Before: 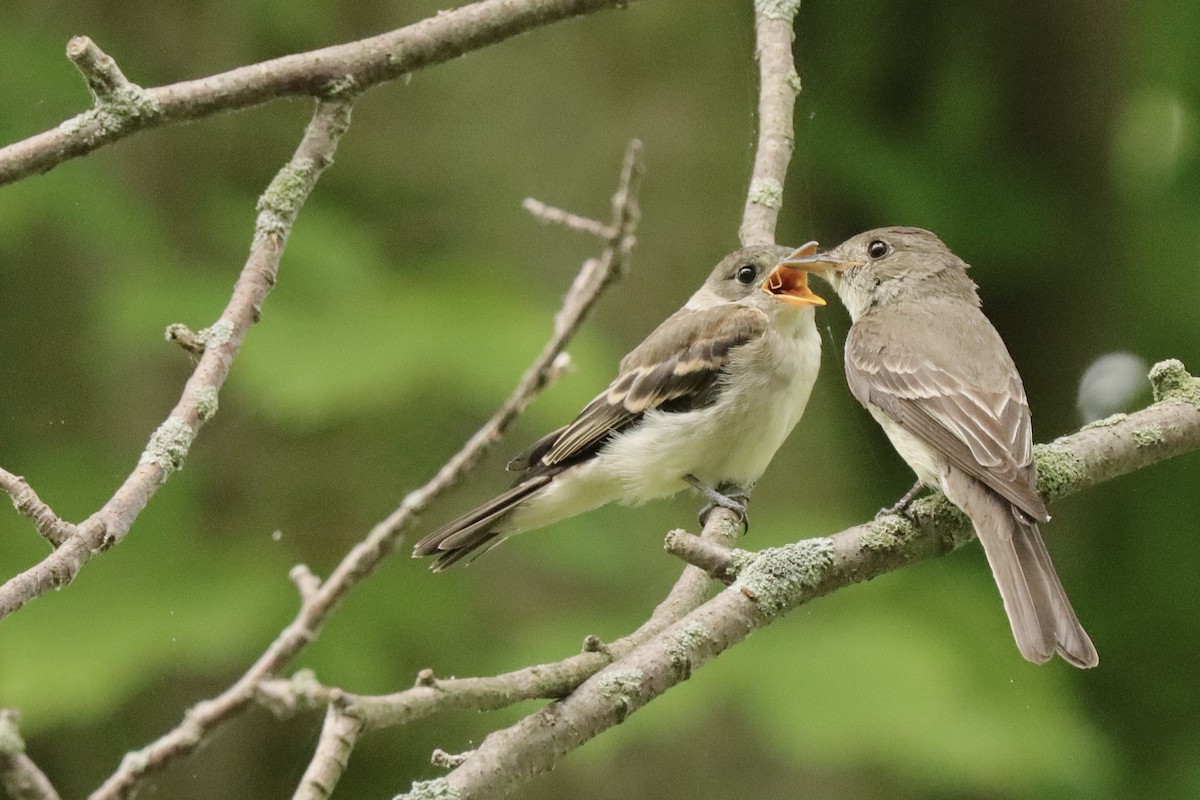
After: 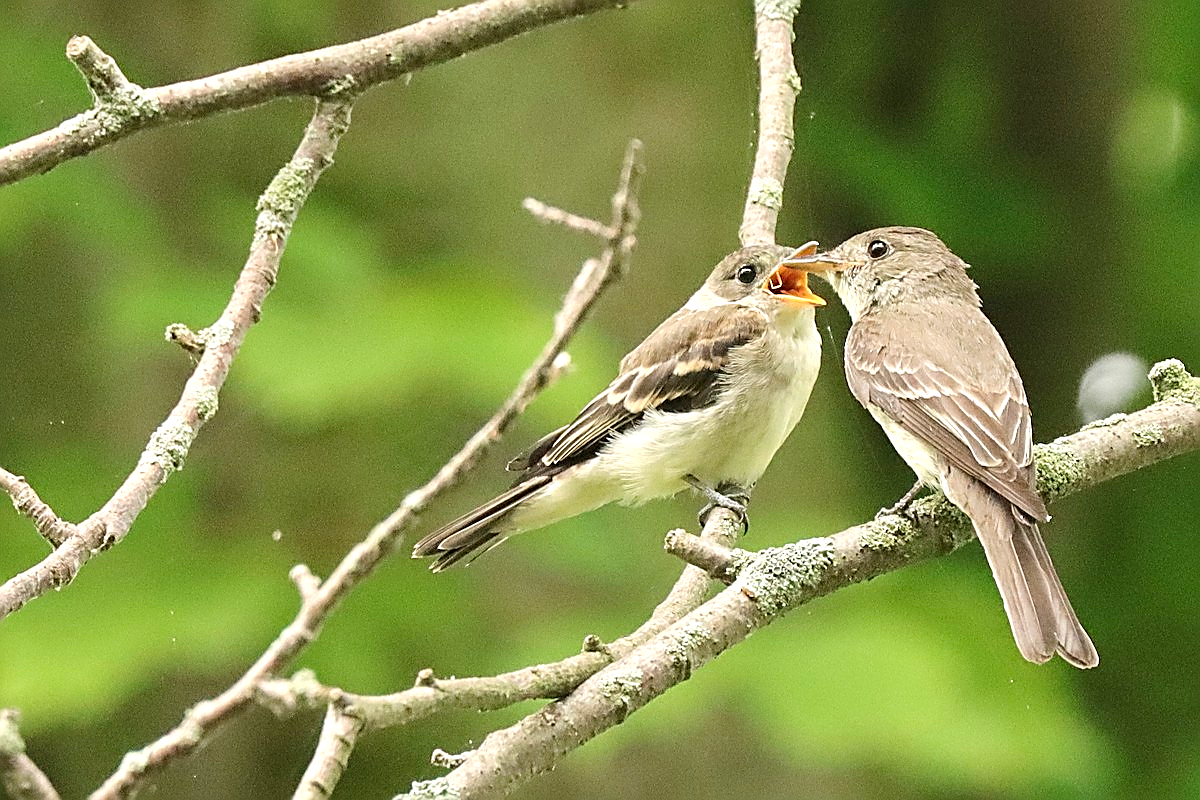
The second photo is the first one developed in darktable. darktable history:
sharpen: radius 1.738, amount 1.291
exposure: black level correction 0, exposure 0.703 EV, compensate exposure bias true, compensate highlight preservation false
